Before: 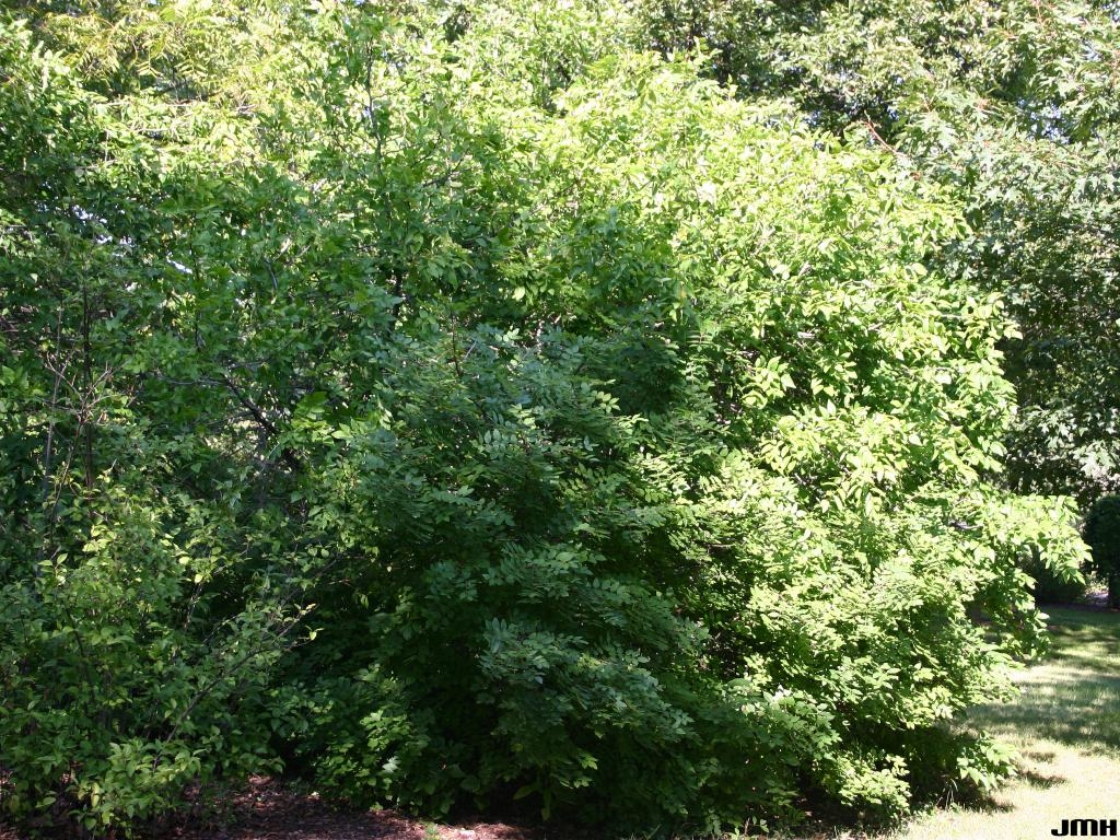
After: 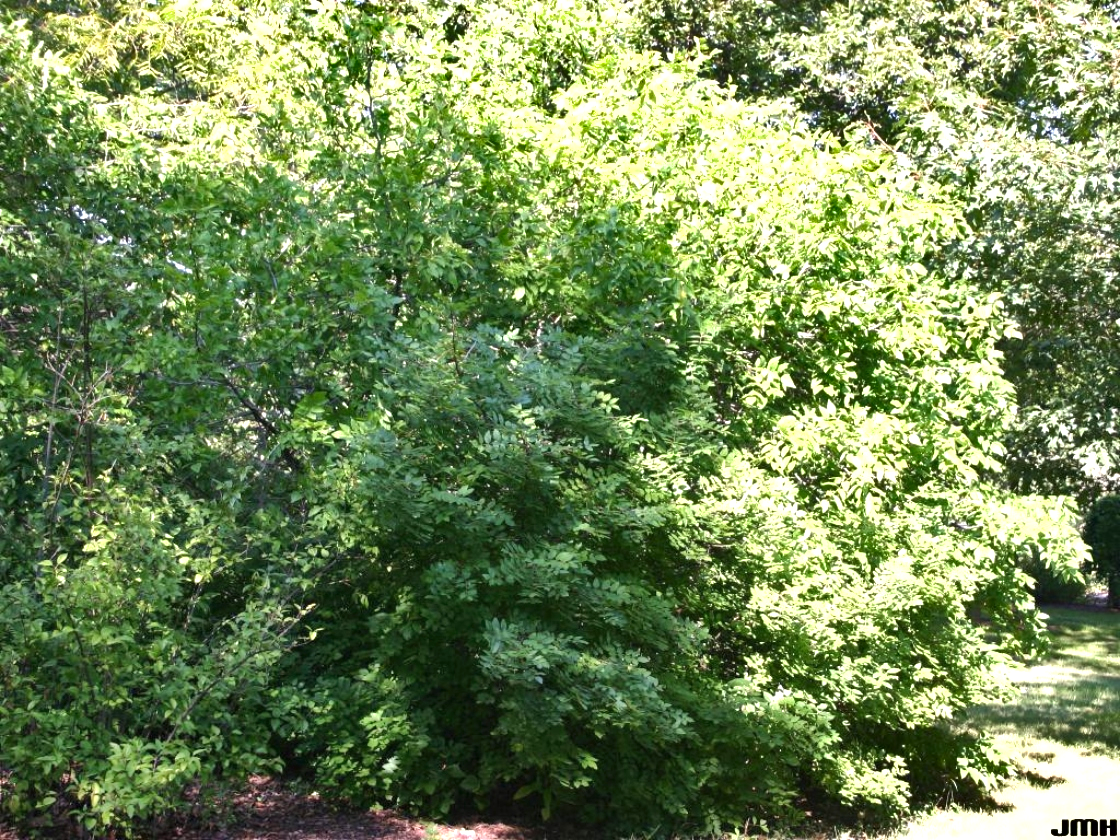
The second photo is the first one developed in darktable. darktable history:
shadows and highlights: low approximation 0.01, soften with gaussian
exposure: exposure 0.668 EV, compensate highlight preservation false
